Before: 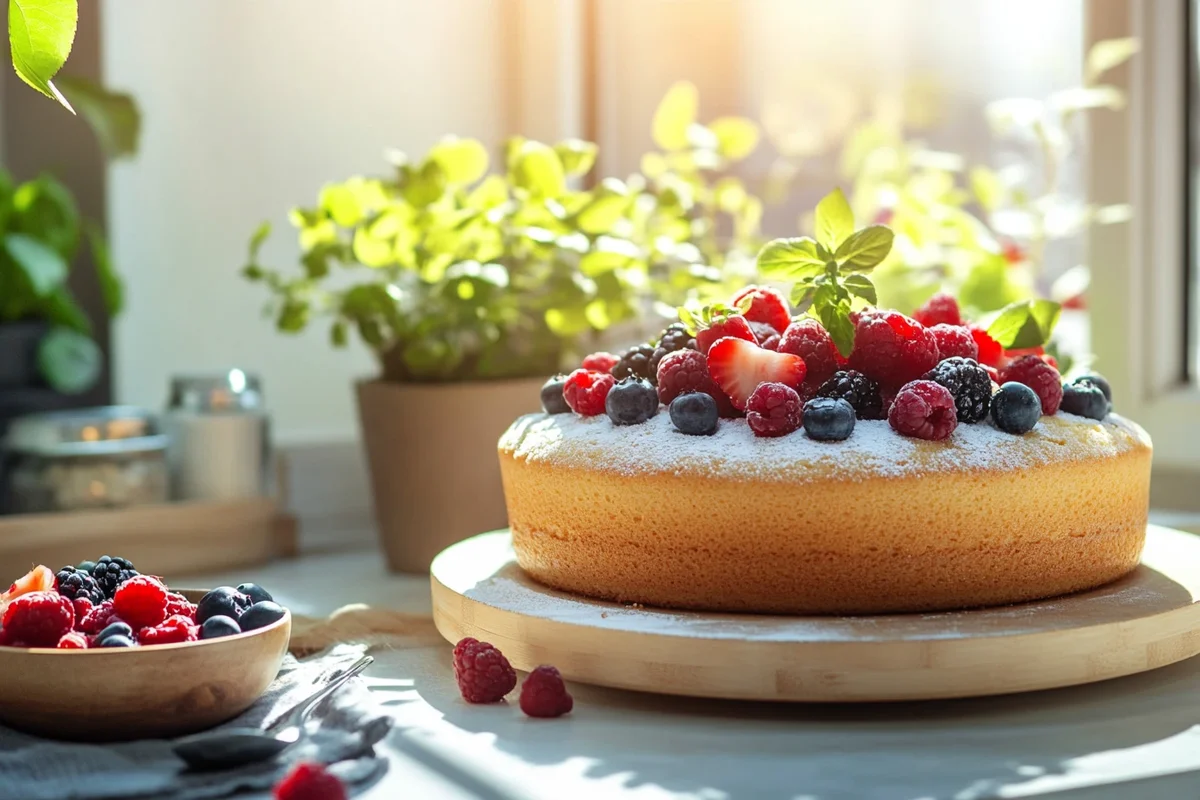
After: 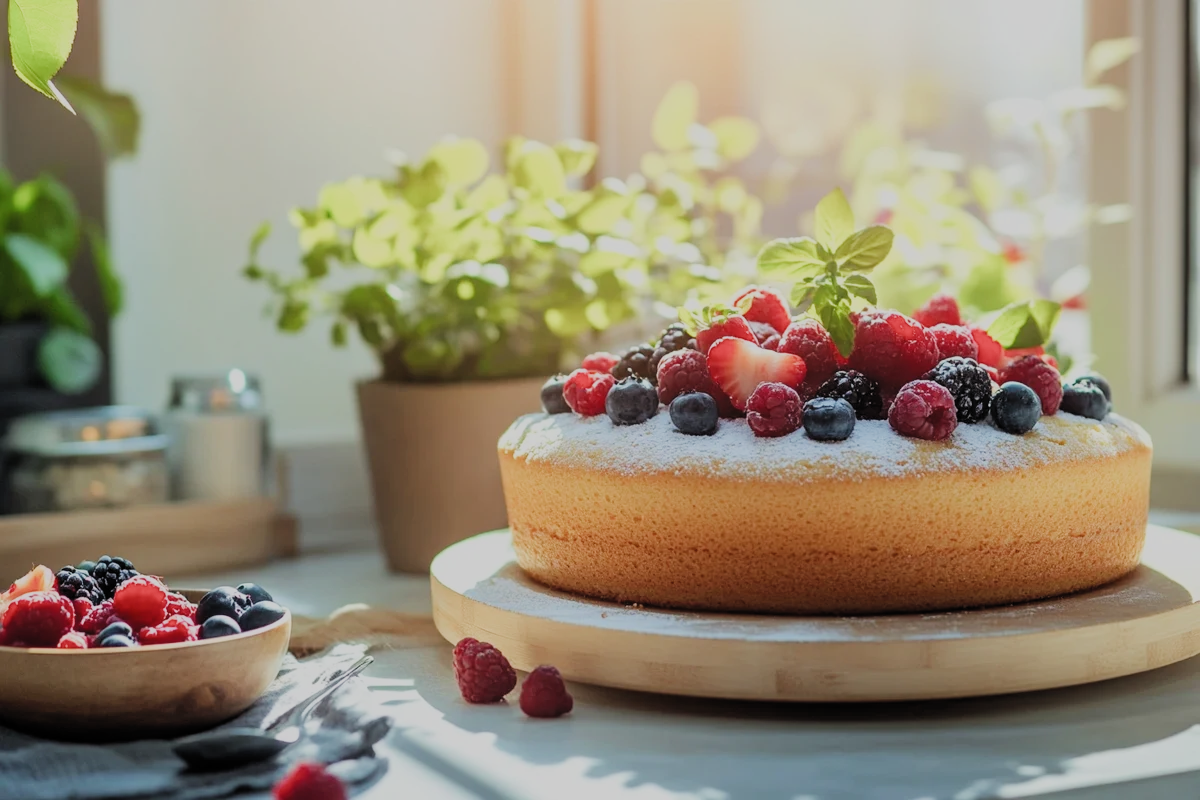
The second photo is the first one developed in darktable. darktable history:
filmic rgb: black relative exposure -7.65 EV, white relative exposure 4.56 EV, threshold 2.99 EV, hardness 3.61, color science v5 (2021), contrast in shadows safe, contrast in highlights safe, enable highlight reconstruction true
